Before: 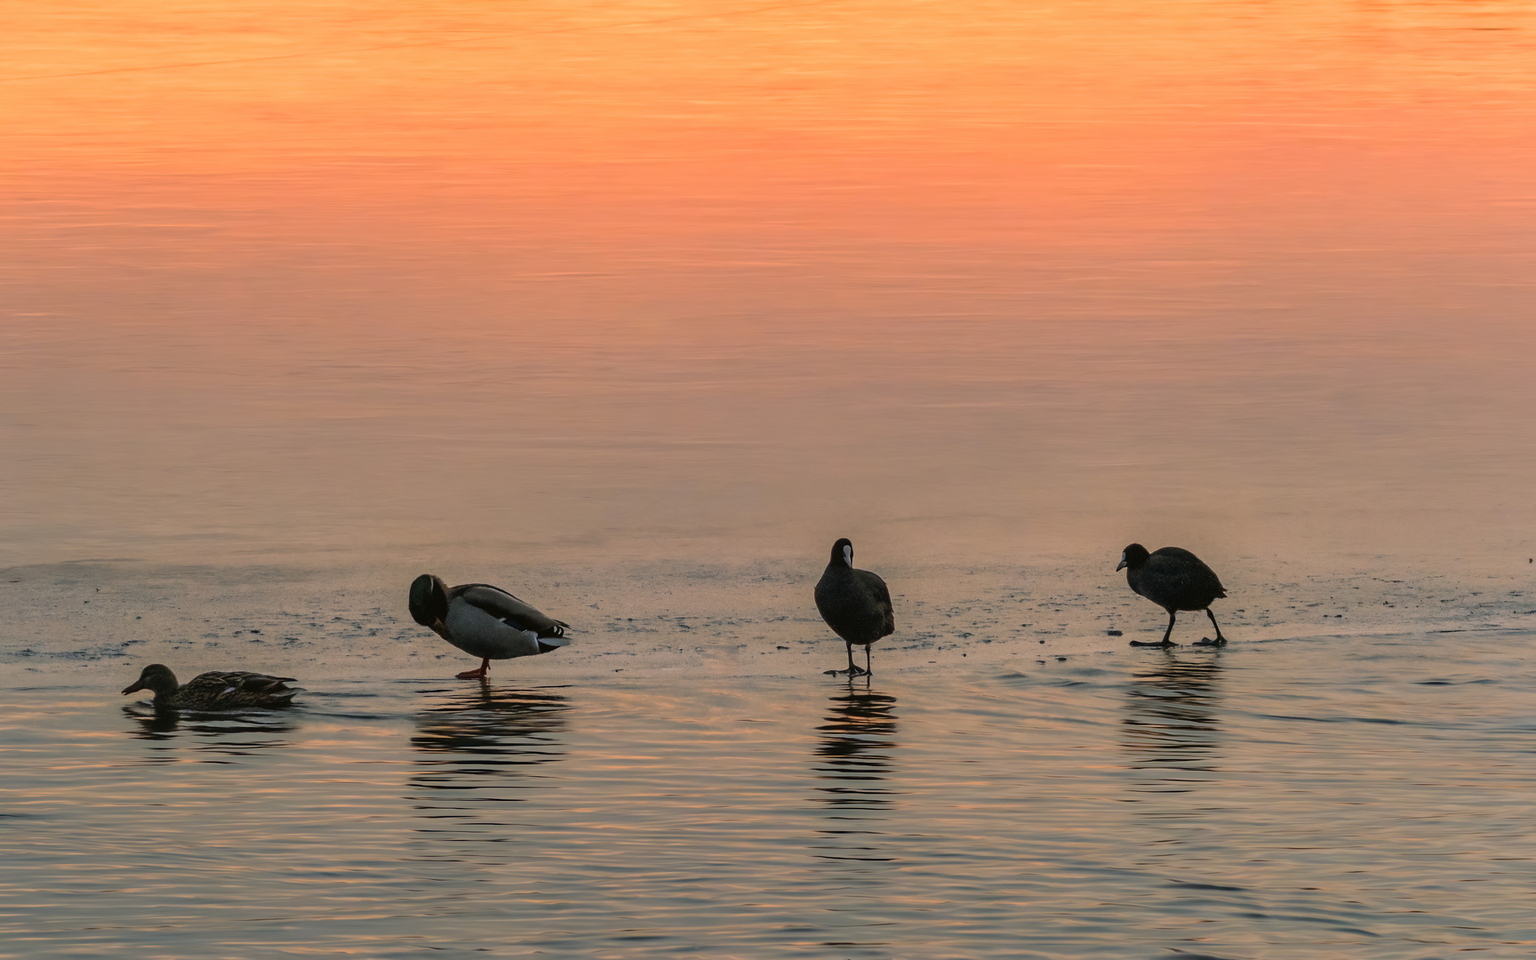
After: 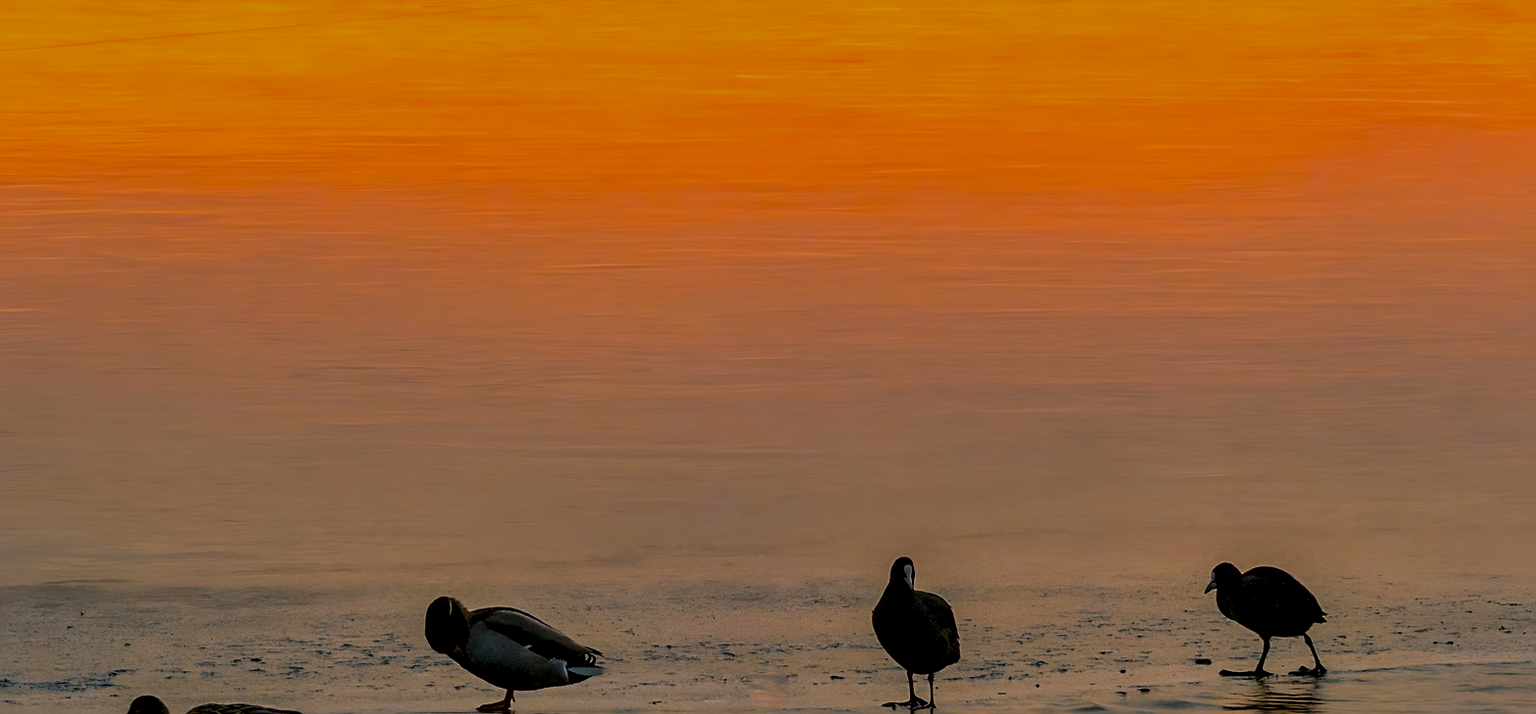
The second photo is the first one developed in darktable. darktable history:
sharpen: on, module defaults
crop: left 1.509%, top 3.452%, right 7.696%, bottom 28.452%
exposure: exposure -0.242 EV
color balance rgb: linear chroma grading › global chroma 50%, perceptual saturation grading › global saturation 2.34%, global vibrance 6.64%, contrast 12.71%
shadows and highlights: radius 171.16, shadows 27, white point adjustment 3.13, highlights -67.95, soften with gaussian
tone curve: curves: ch0 [(0, 0) (0.077, 0.082) (0.765, 0.73) (1, 1)]
contrast equalizer: y [[0.536, 0.565, 0.581, 0.516, 0.52, 0.491], [0.5 ×6], [0.5 ×6], [0 ×6], [0 ×6]]
rgb curve: curves: ch0 [(0, 0) (0.175, 0.154) (0.785, 0.663) (1, 1)]
